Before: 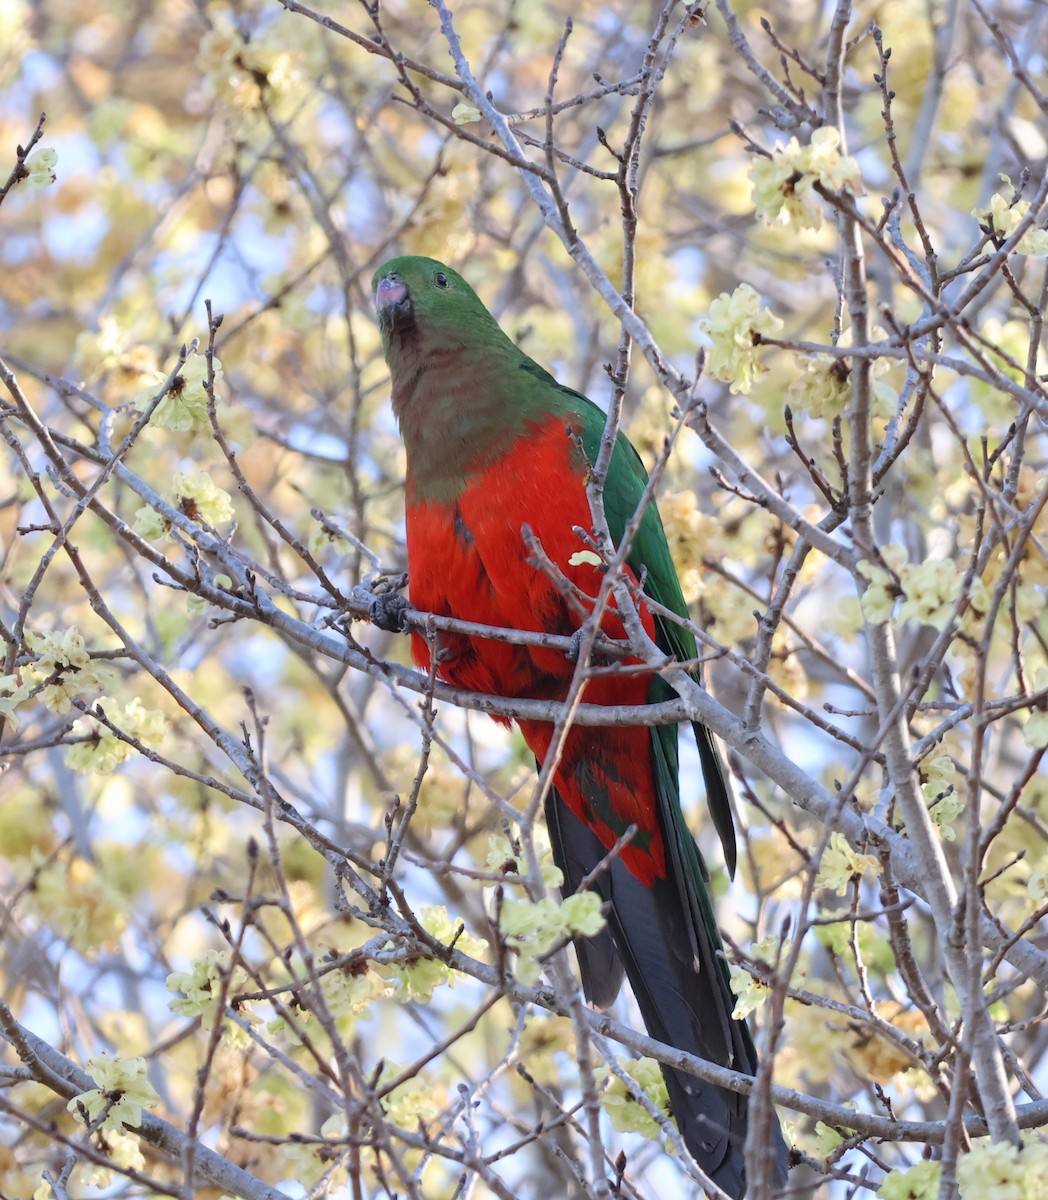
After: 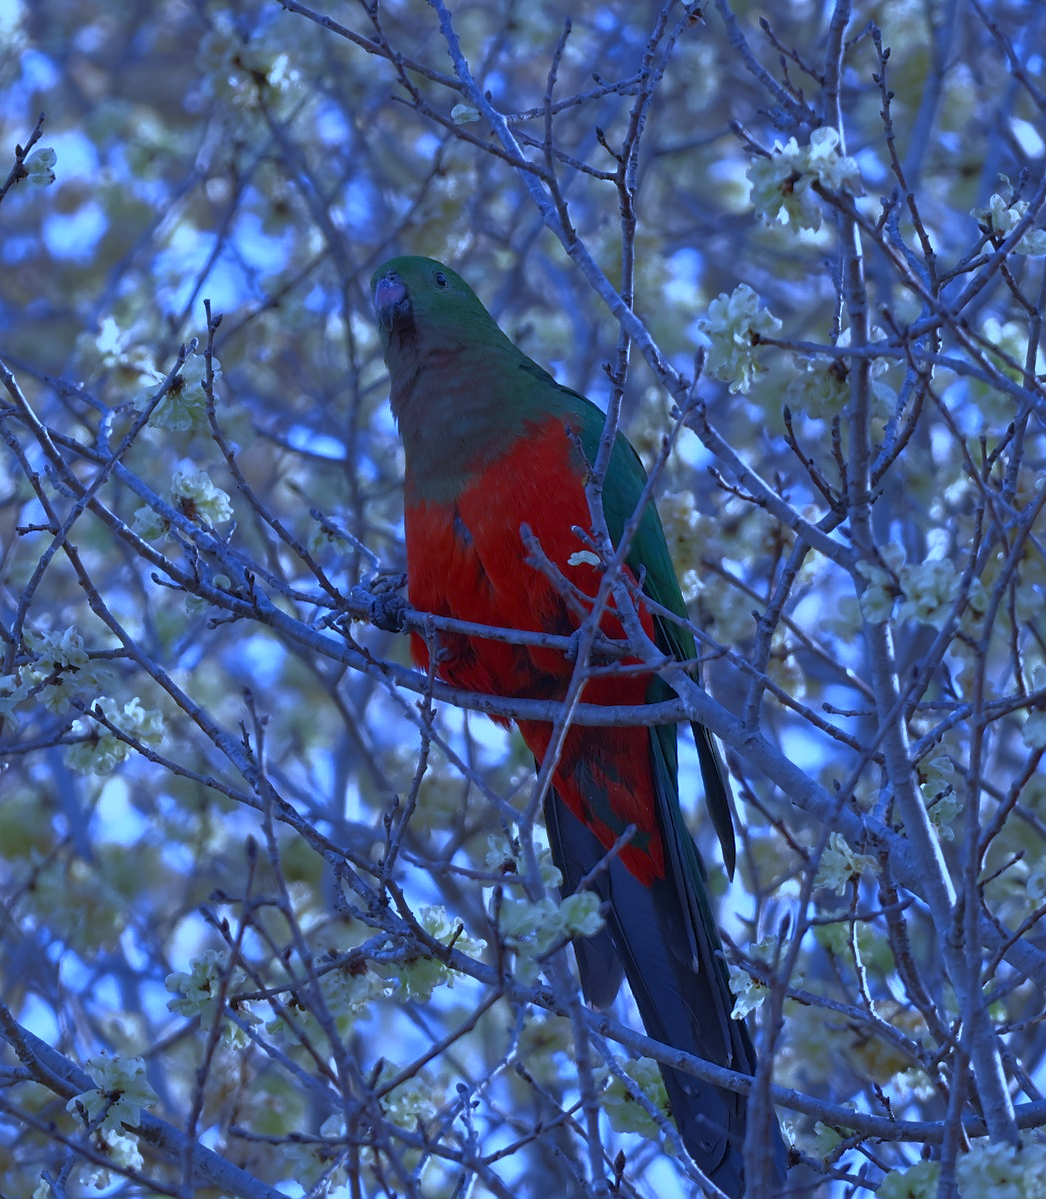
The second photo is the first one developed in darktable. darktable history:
tone equalizer: -8 EV 0.25 EV, -7 EV 0.417 EV, -6 EV 0.417 EV, -5 EV 0.25 EV, -3 EV -0.25 EV, -2 EV -0.417 EV, -1 EV -0.417 EV, +0 EV -0.25 EV, edges refinement/feathering 500, mask exposure compensation -1.57 EV, preserve details guided filter
crop and rotate: left 0.126%
white balance: red 0.766, blue 1.537
sharpen: amount 0.2
color correction: saturation 1.11
base curve: curves: ch0 [(0, 0) (0.564, 0.291) (0.802, 0.731) (1, 1)]
